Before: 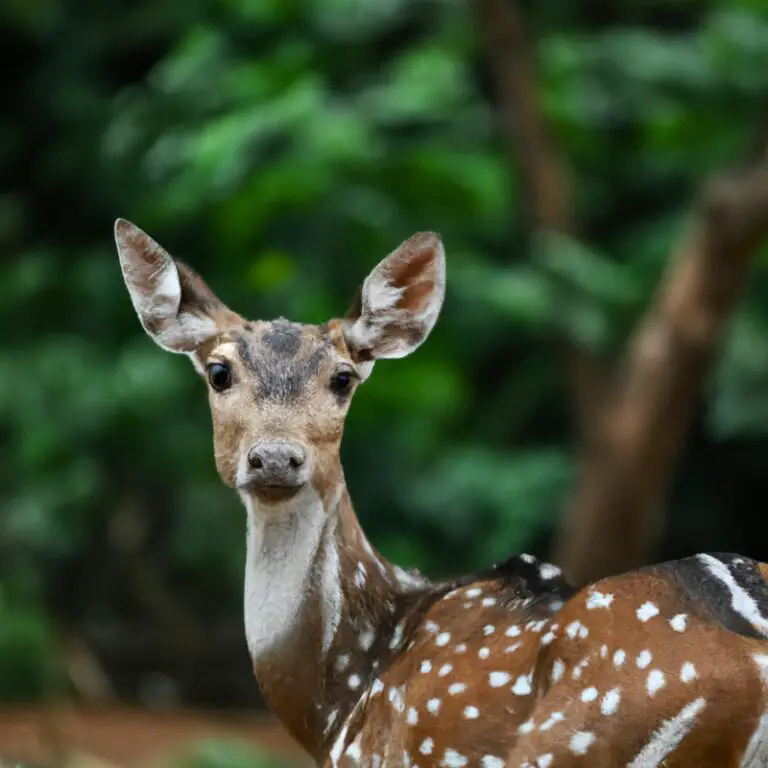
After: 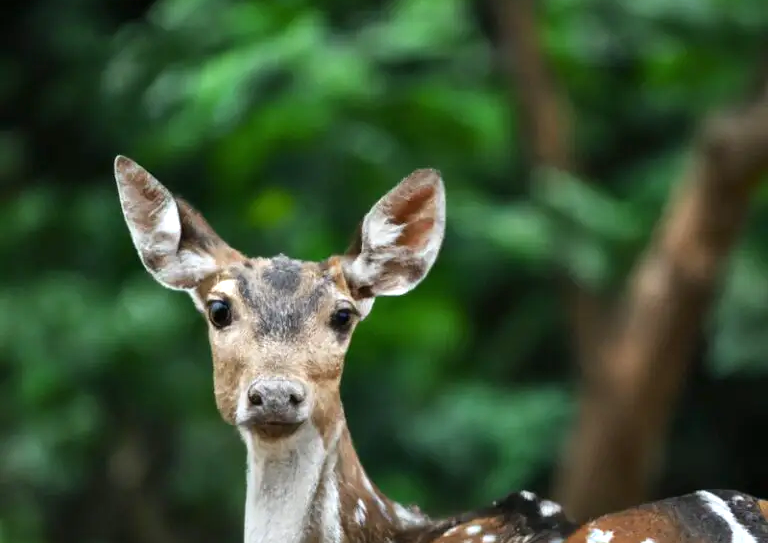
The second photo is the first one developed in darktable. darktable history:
crop and rotate: top 8.293%, bottom 20.996%
exposure: black level correction 0, exposure 0.5 EV, compensate exposure bias true, compensate highlight preservation false
